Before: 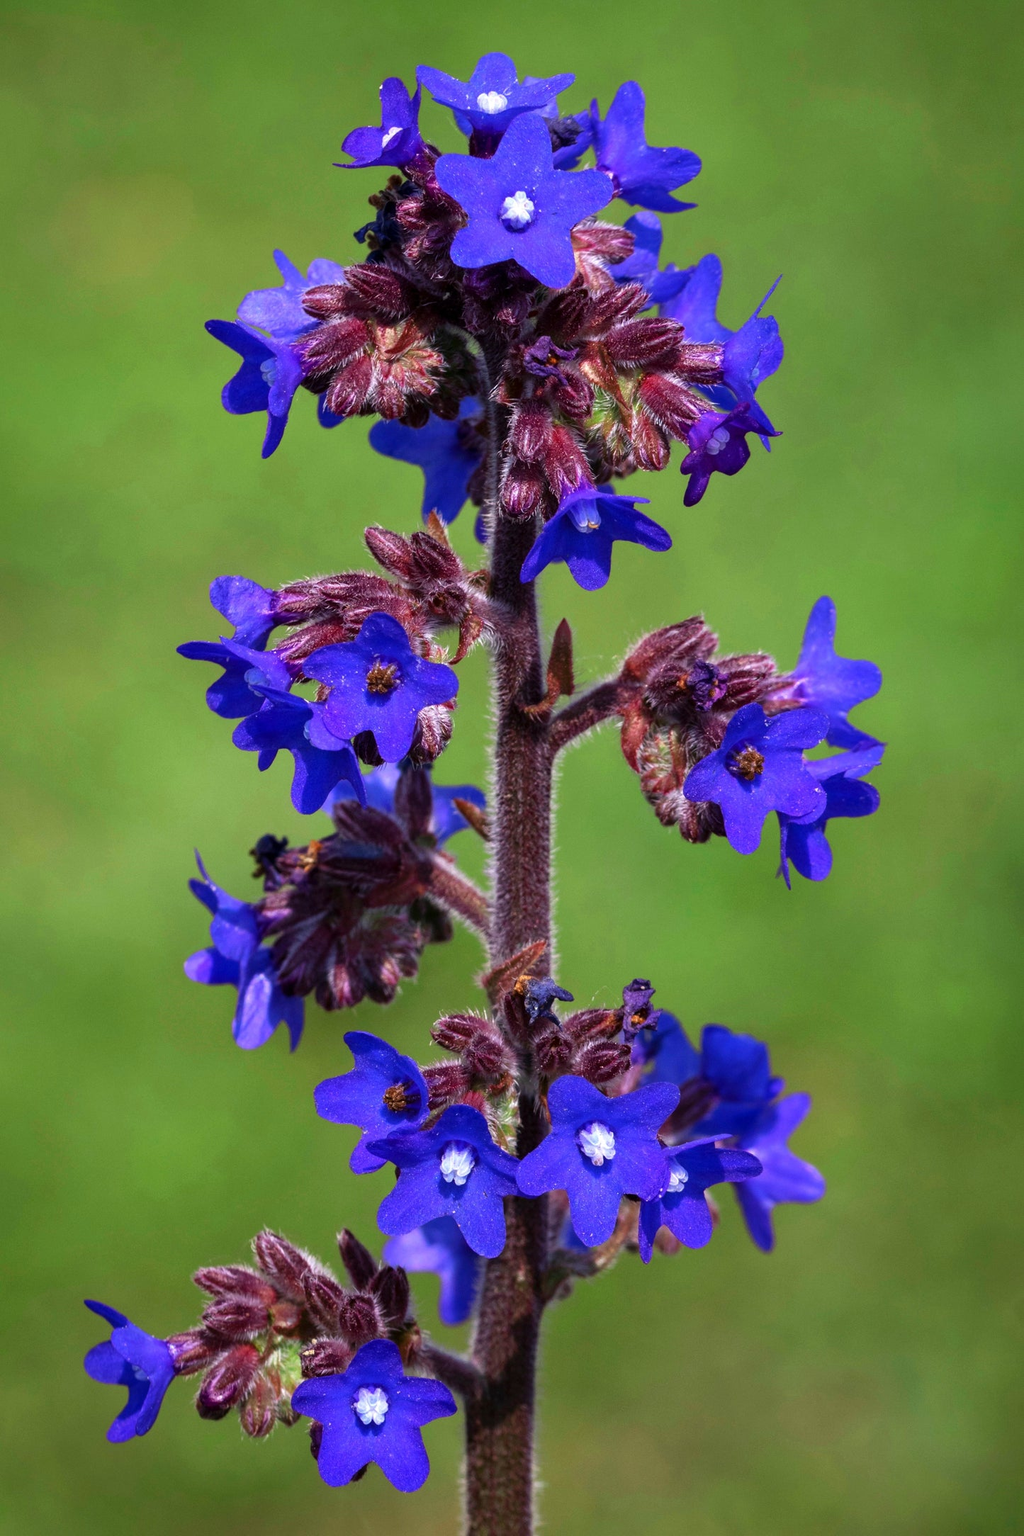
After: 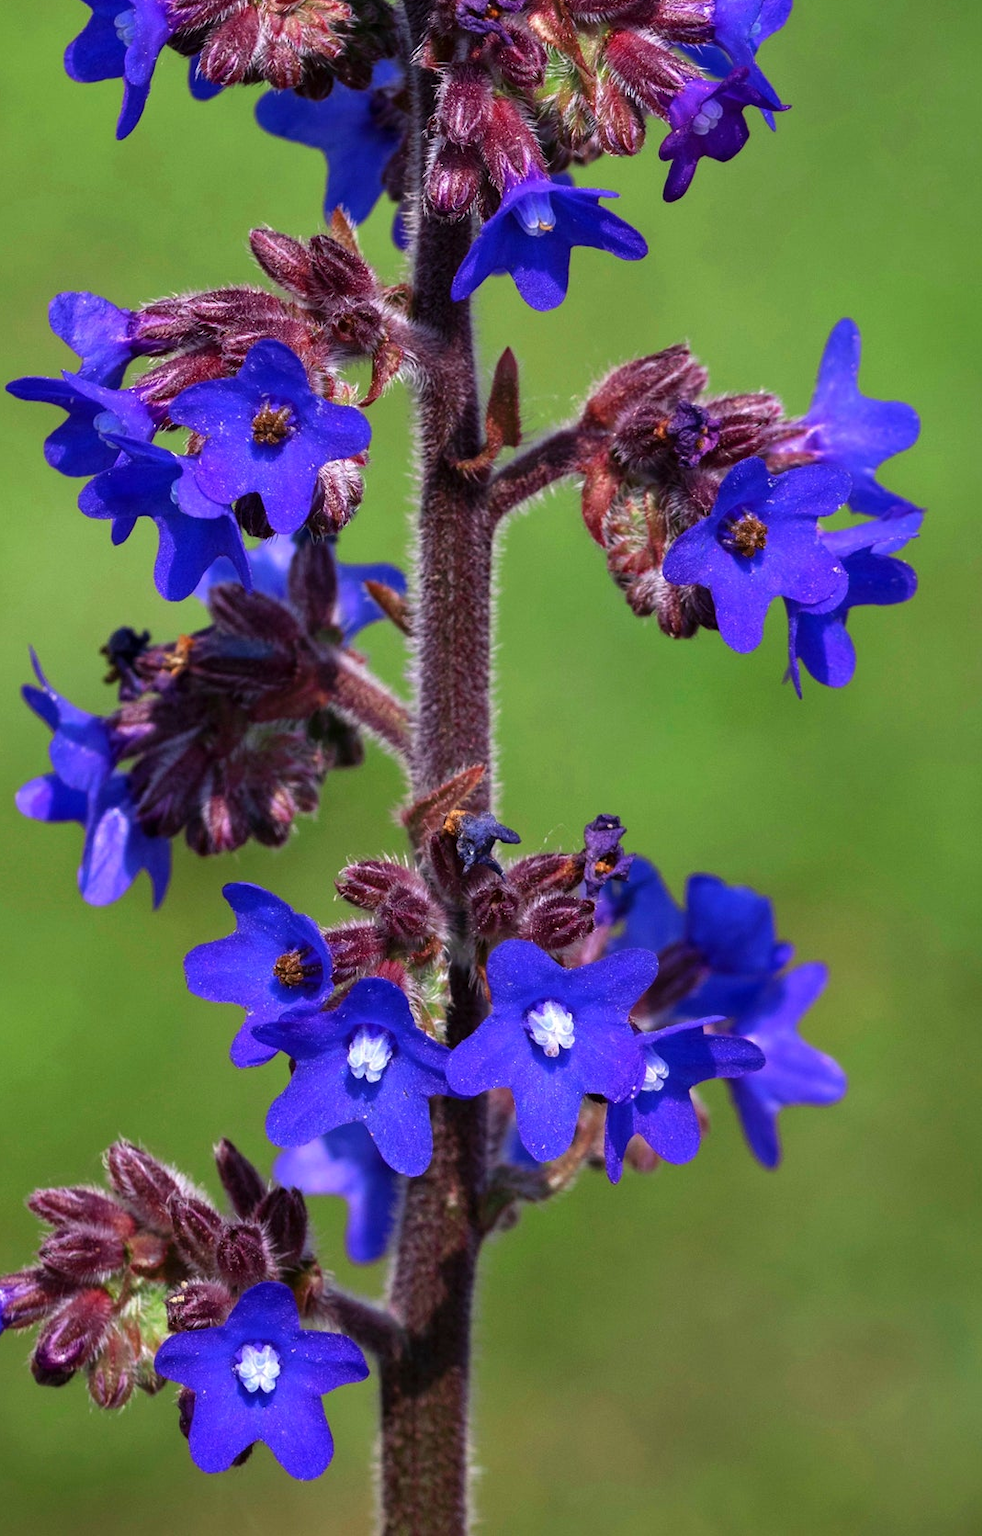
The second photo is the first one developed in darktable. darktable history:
shadows and highlights: shadows 30.63, highlights -63.22, shadows color adjustment 98%, highlights color adjustment 58.61%, soften with gaussian
crop: left 16.871%, top 22.857%, right 9.116%
